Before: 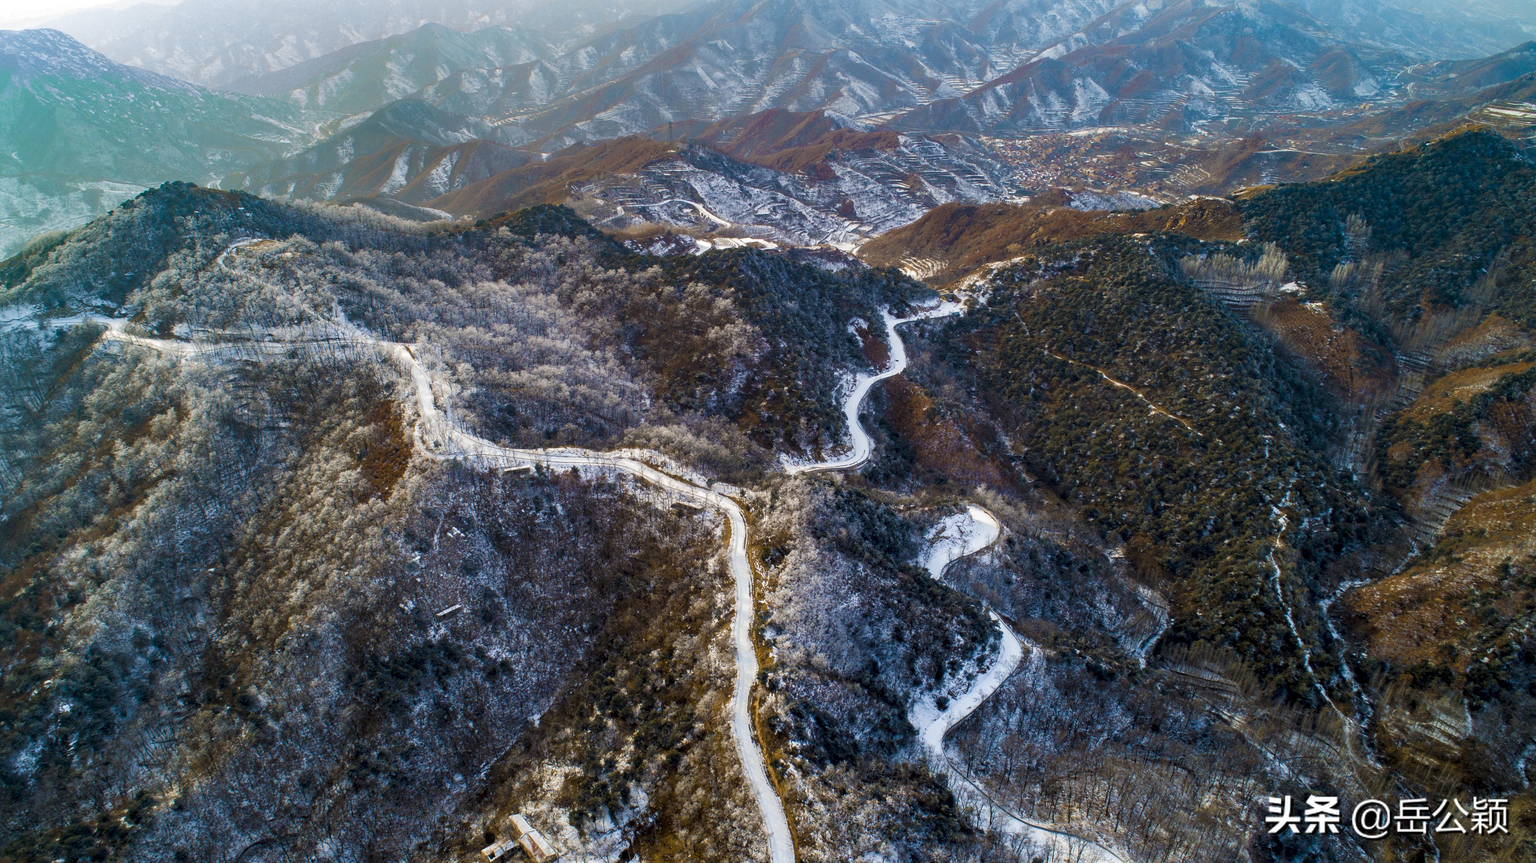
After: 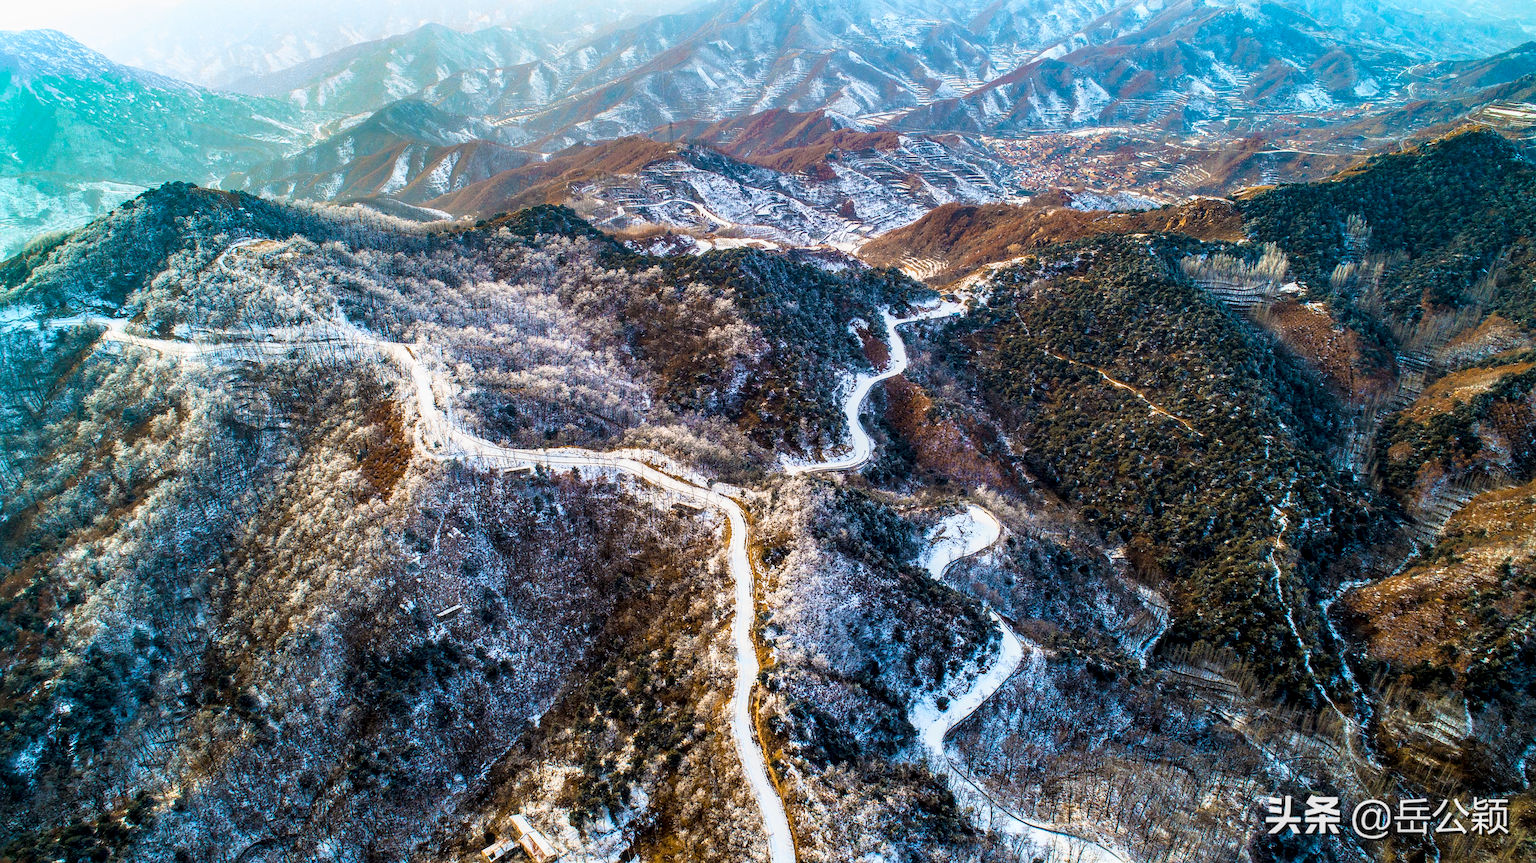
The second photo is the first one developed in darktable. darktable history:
sharpen: on, module defaults
tone curve: curves: ch0 [(0, 0) (0.091, 0.077) (0.517, 0.574) (0.745, 0.82) (0.844, 0.908) (0.909, 0.942) (1, 0.973)]; ch1 [(0, 0) (0.437, 0.404) (0.5, 0.5) (0.534, 0.546) (0.58, 0.603) (0.616, 0.649) (1, 1)]; ch2 [(0, 0) (0.442, 0.415) (0.5, 0.5) (0.535, 0.547) (0.585, 0.62) (1, 1)], color space Lab, linked channels, preserve colors none
base curve: curves: ch0 [(0, 0) (0.688, 0.865) (1, 1)], preserve colors none
local contrast: on, module defaults
